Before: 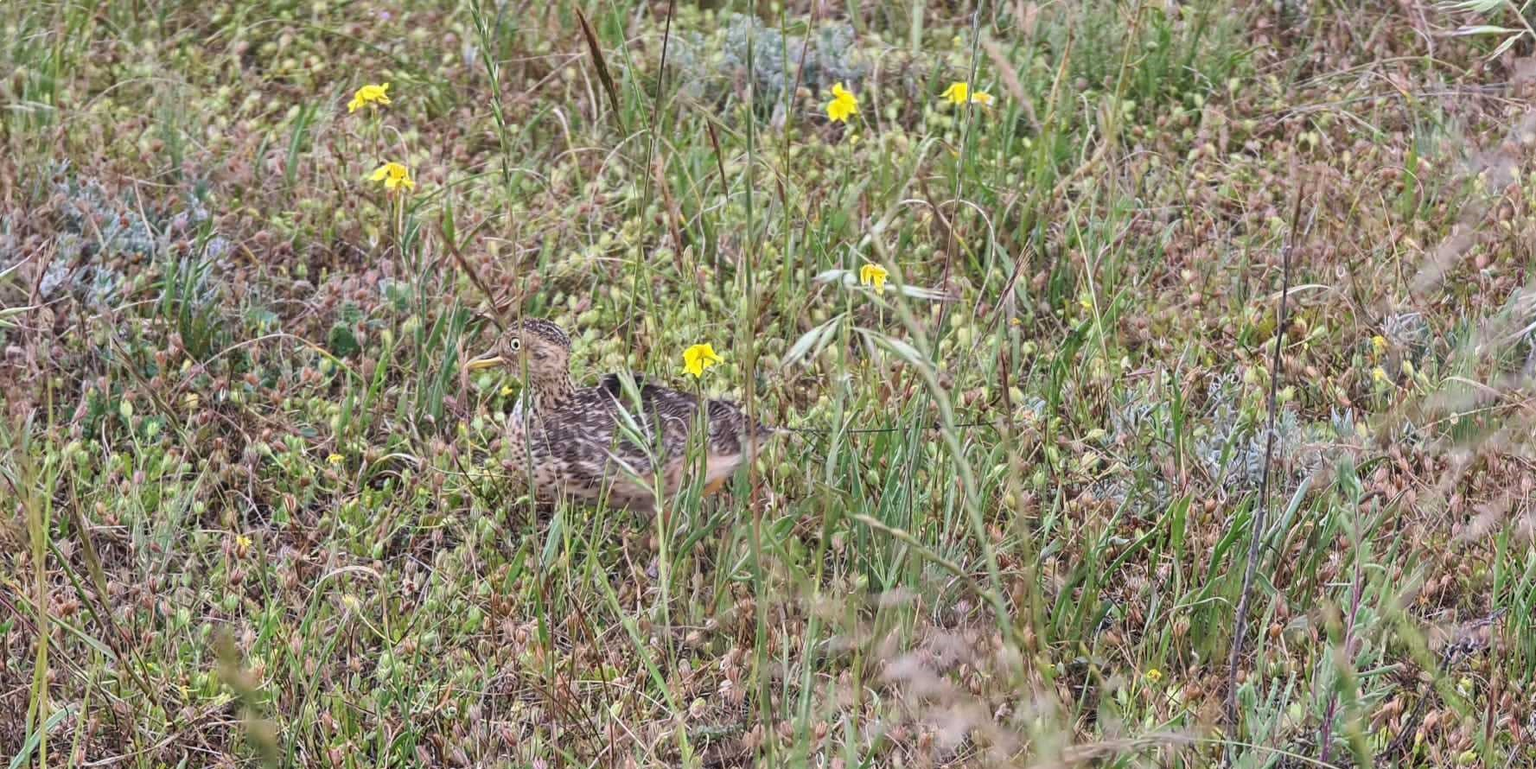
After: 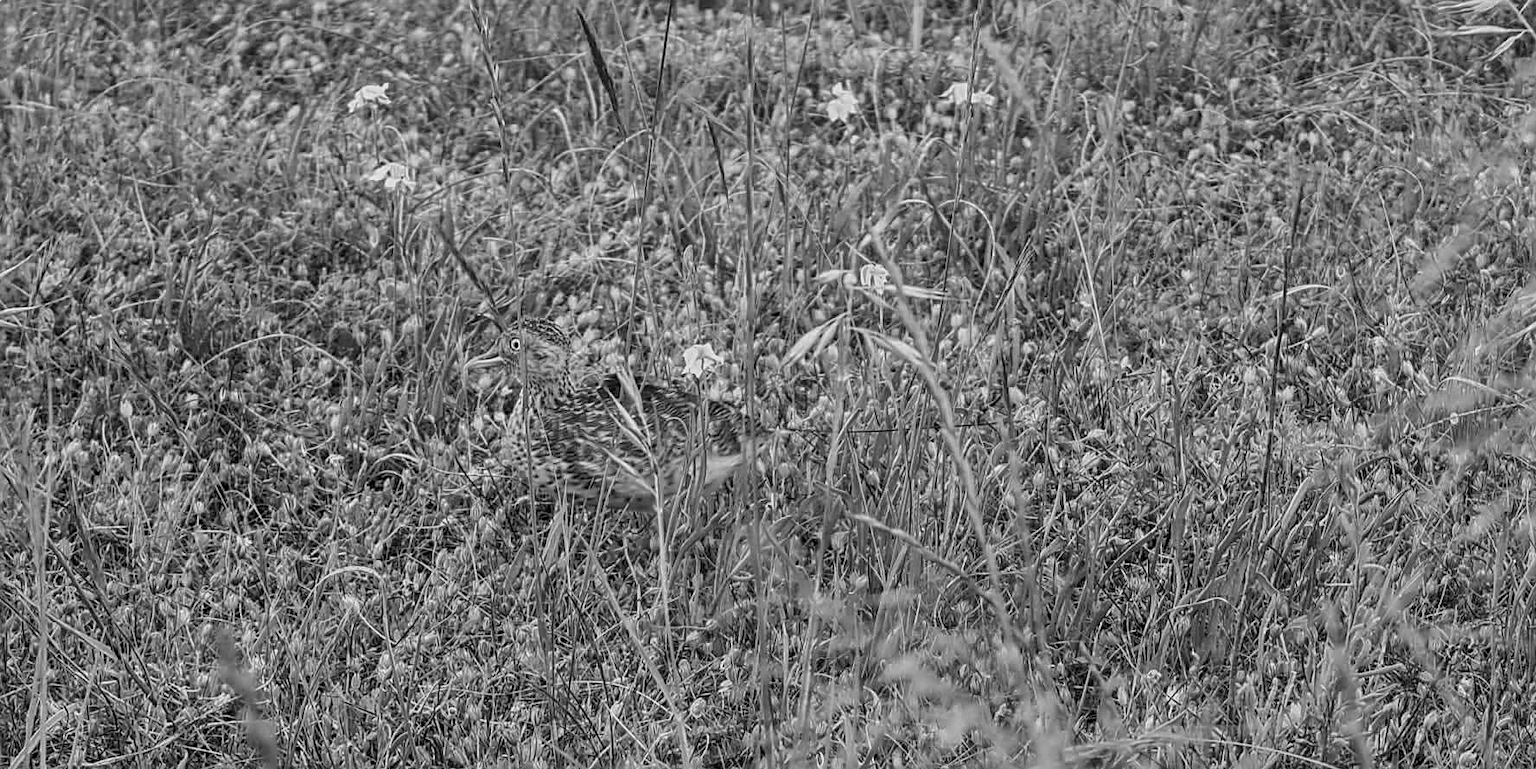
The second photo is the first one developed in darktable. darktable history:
sharpen: on, module defaults
monochrome: size 3.1
local contrast: on, module defaults
exposure: exposure -0.492 EV, compensate highlight preservation false
